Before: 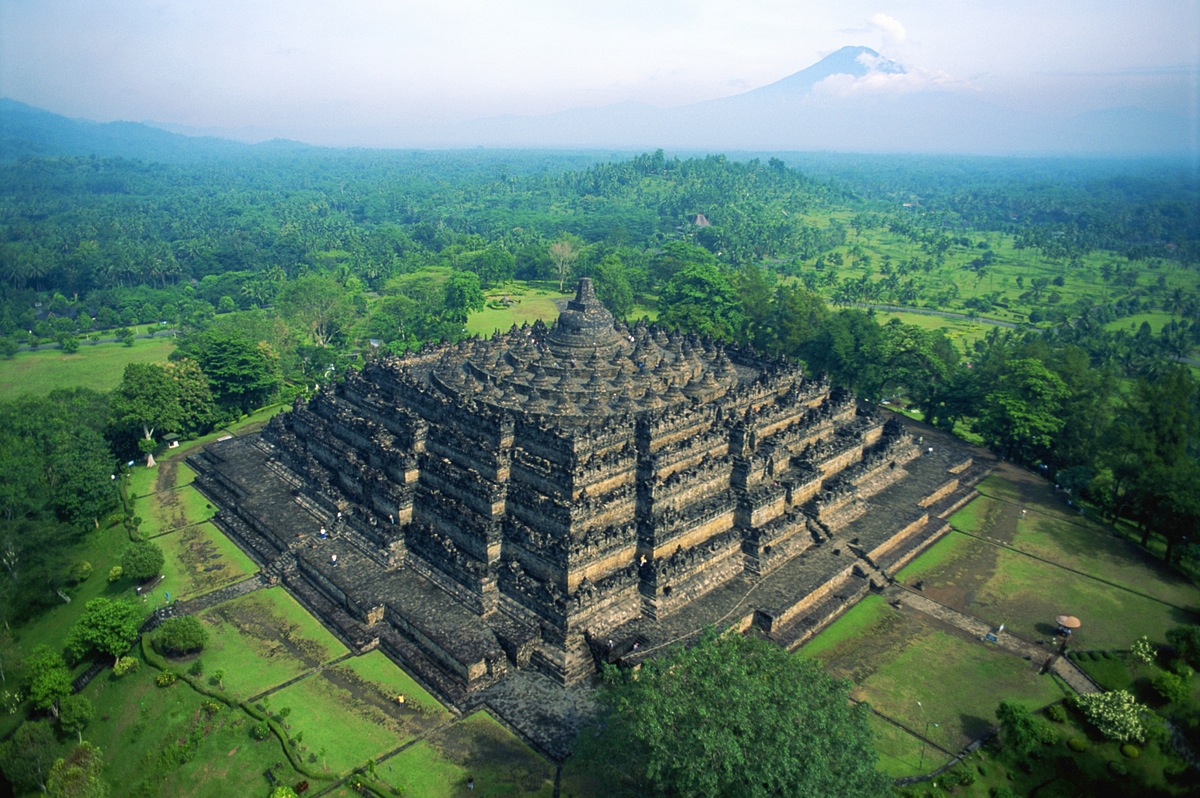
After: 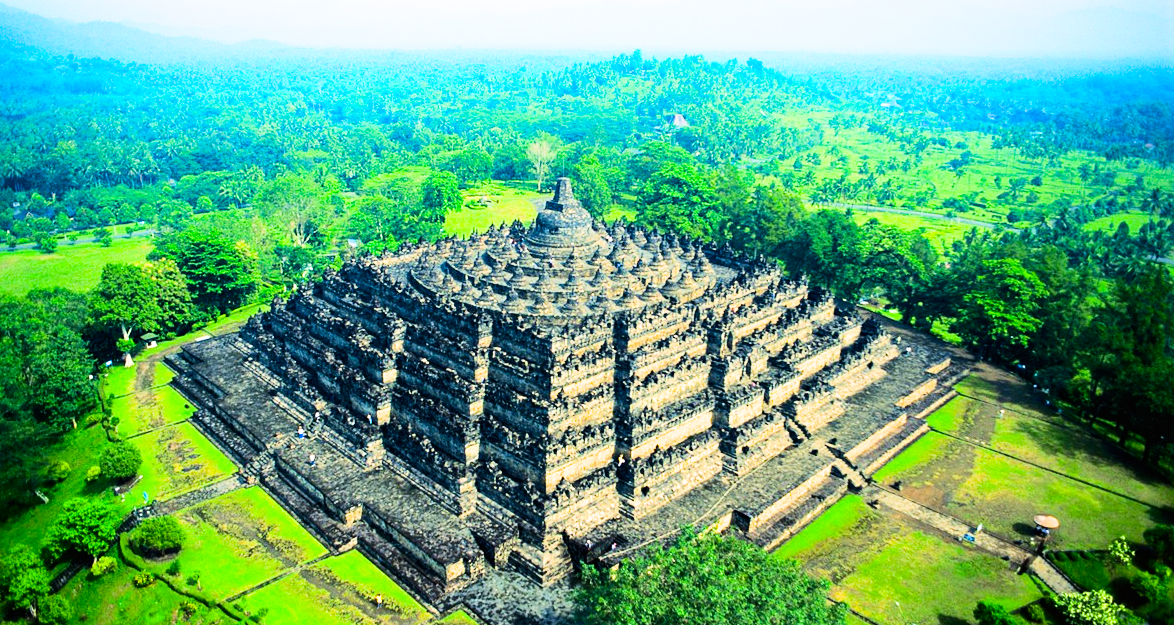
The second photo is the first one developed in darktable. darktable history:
exposure: exposure 1.251 EV, compensate highlight preservation false
color balance rgb: global offset › luminance 0.745%, perceptual saturation grading › global saturation 25.196%, global vibrance 14.177%
crop and rotate: left 1.867%, top 12.666%, right 0.283%, bottom 8.914%
contrast brightness saturation: contrast 0.176, saturation 0.309
filmic rgb: black relative exposure -5.02 EV, white relative exposure 3.99 EV, hardness 2.89, contrast 1.298, highlights saturation mix -29.04%, contrast in shadows safe
tone equalizer: -8 EV -0.456 EV, -7 EV -0.412 EV, -6 EV -0.332 EV, -5 EV -0.183 EV, -3 EV 0.226 EV, -2 EV 0.318 EV, -1 EV 0.364 EV, +0 EV 0.403 EV, edges refinement/feathering 500, mask exposure compensation -1.57 EV, preserve details no
haze removal: compatibility mode true, adaptive false
